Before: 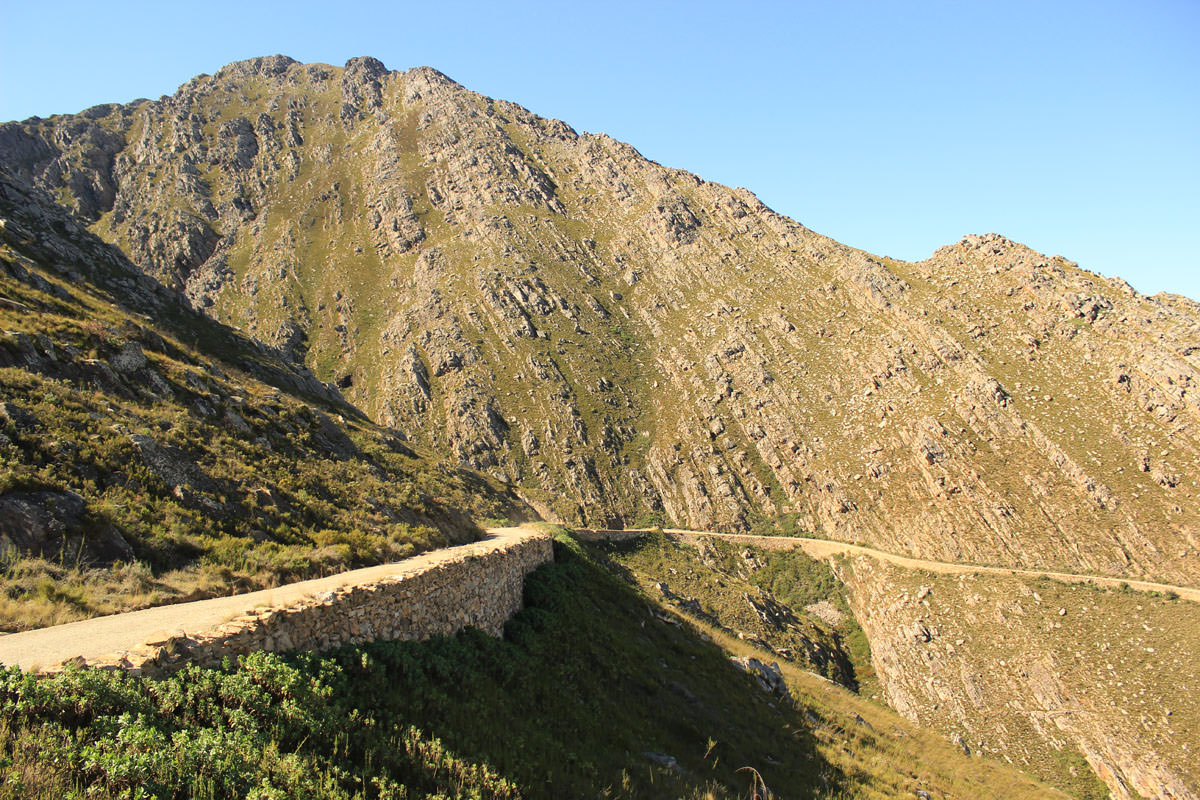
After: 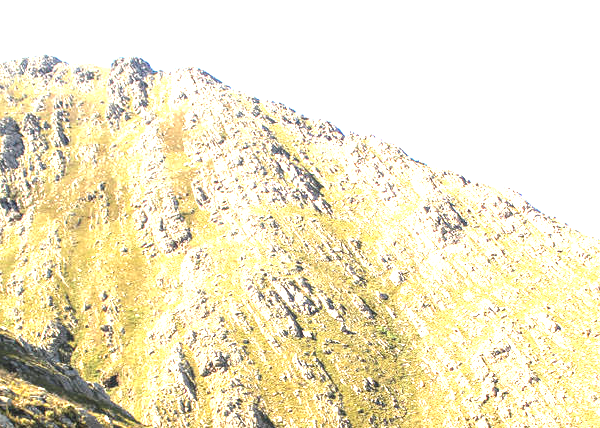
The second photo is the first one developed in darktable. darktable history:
crop: left 19.556%, right 30.401%, bottom 46.458%
exposure: black level correction 0, exposure 1.741 EV, compensate exposure bias true, compensate highlight preservation false
local contrast: detail 130%
